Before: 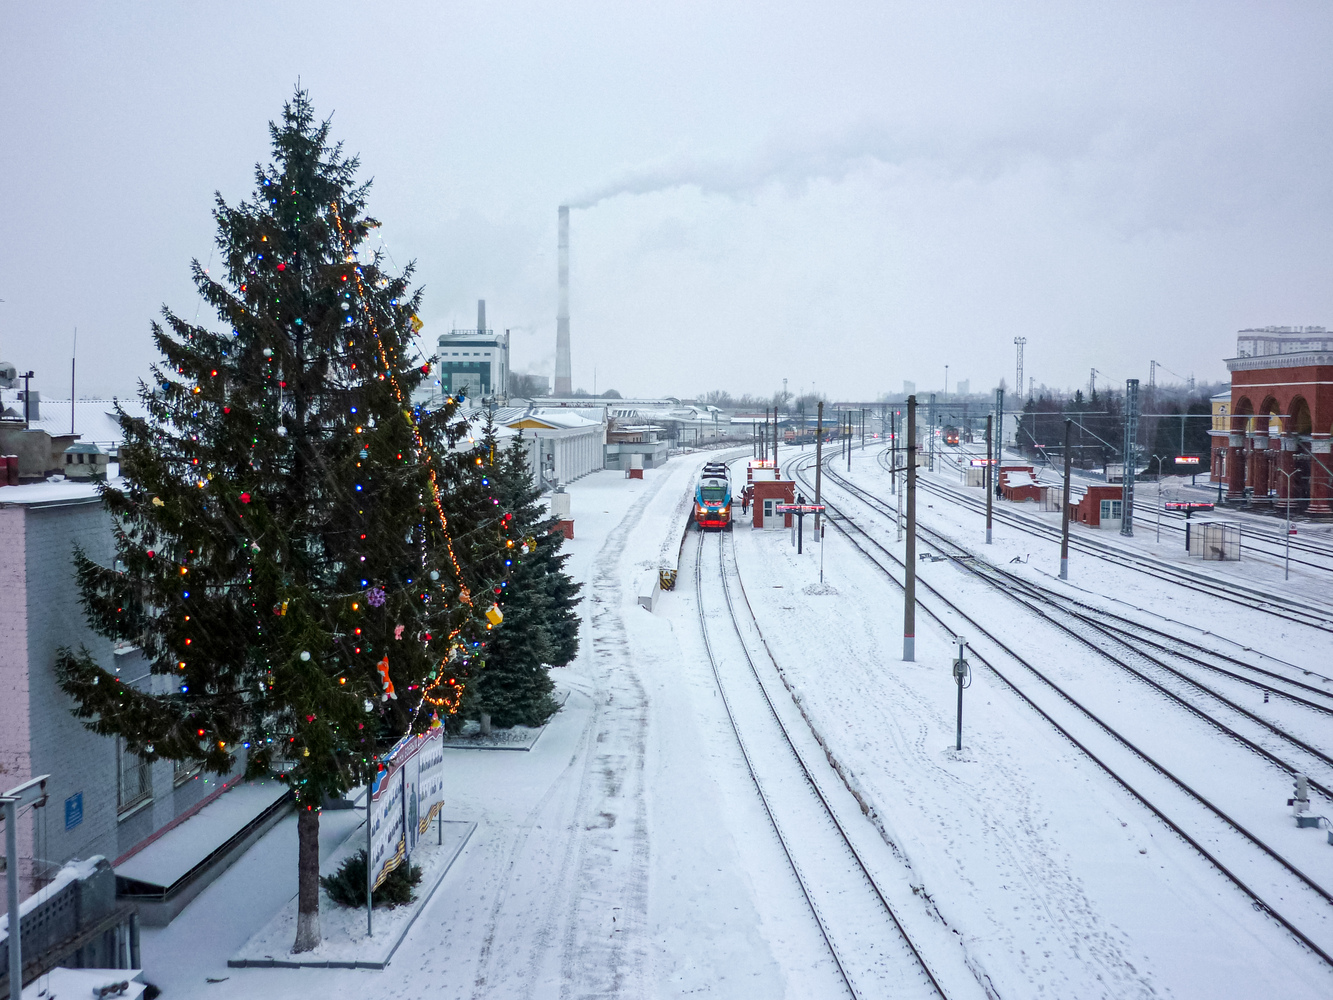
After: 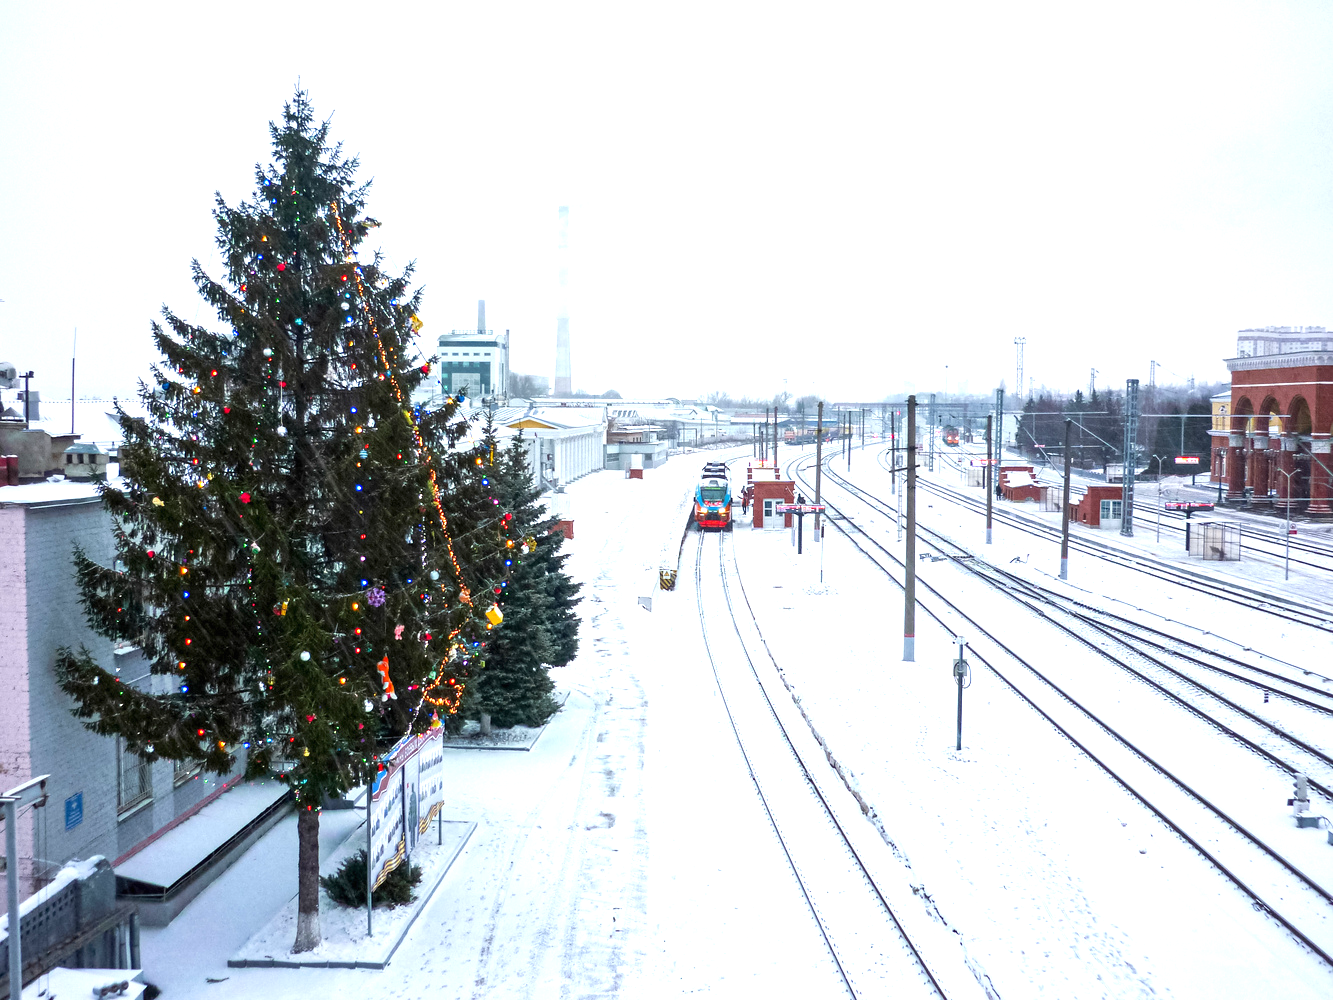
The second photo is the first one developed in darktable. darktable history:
exposure: black level correction 0, exposure 0.954 EV, compensate highlight preservation false
